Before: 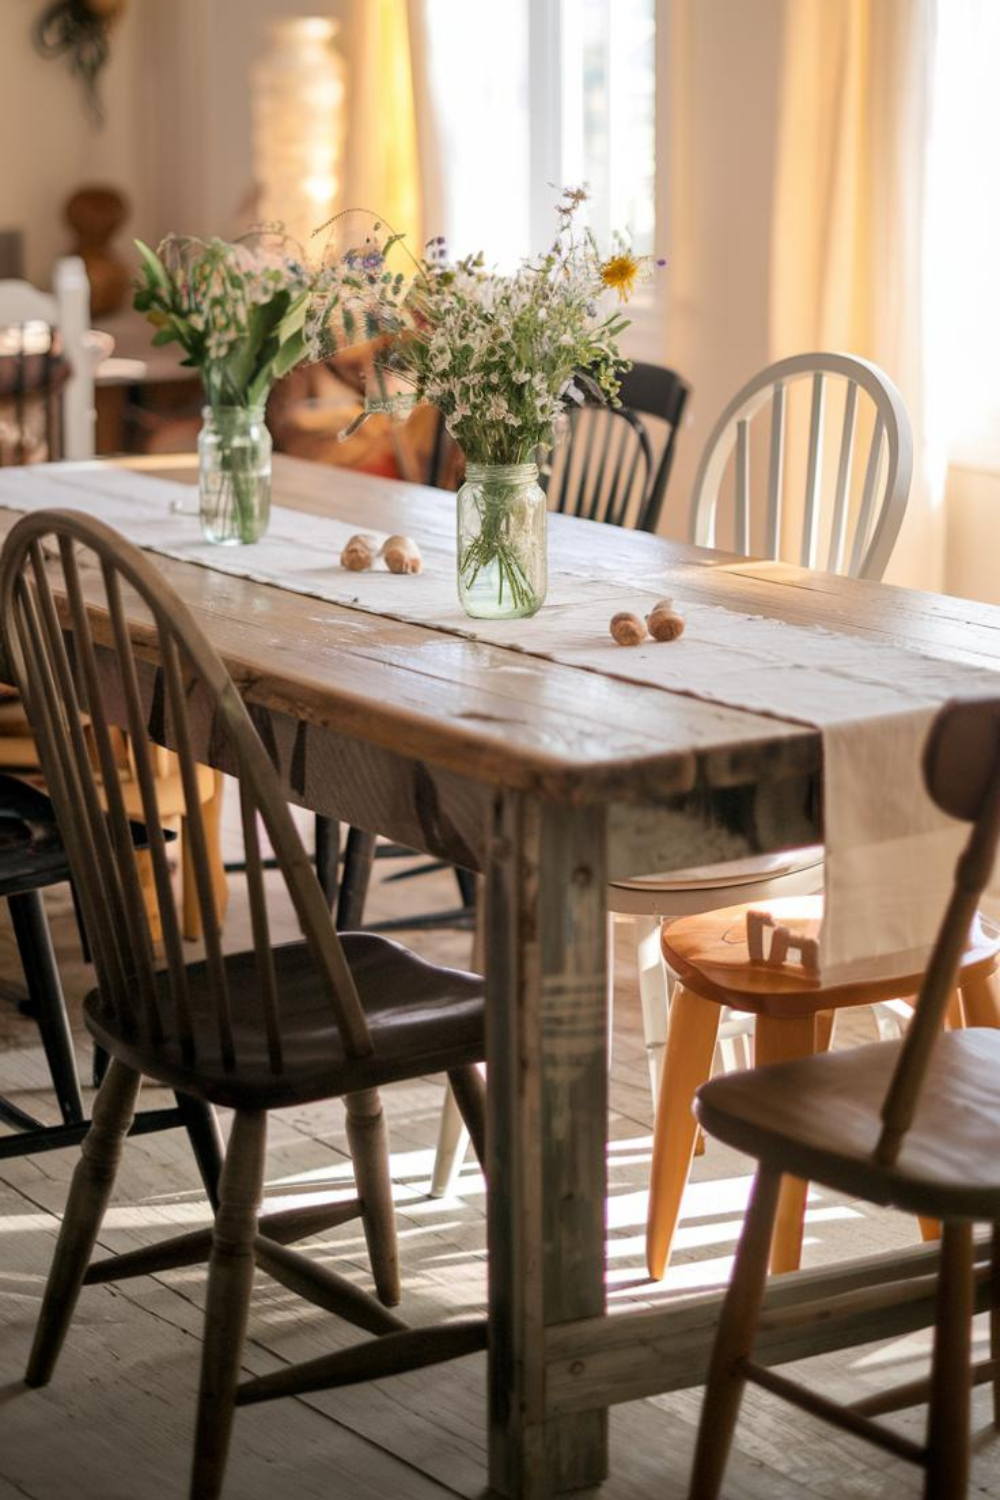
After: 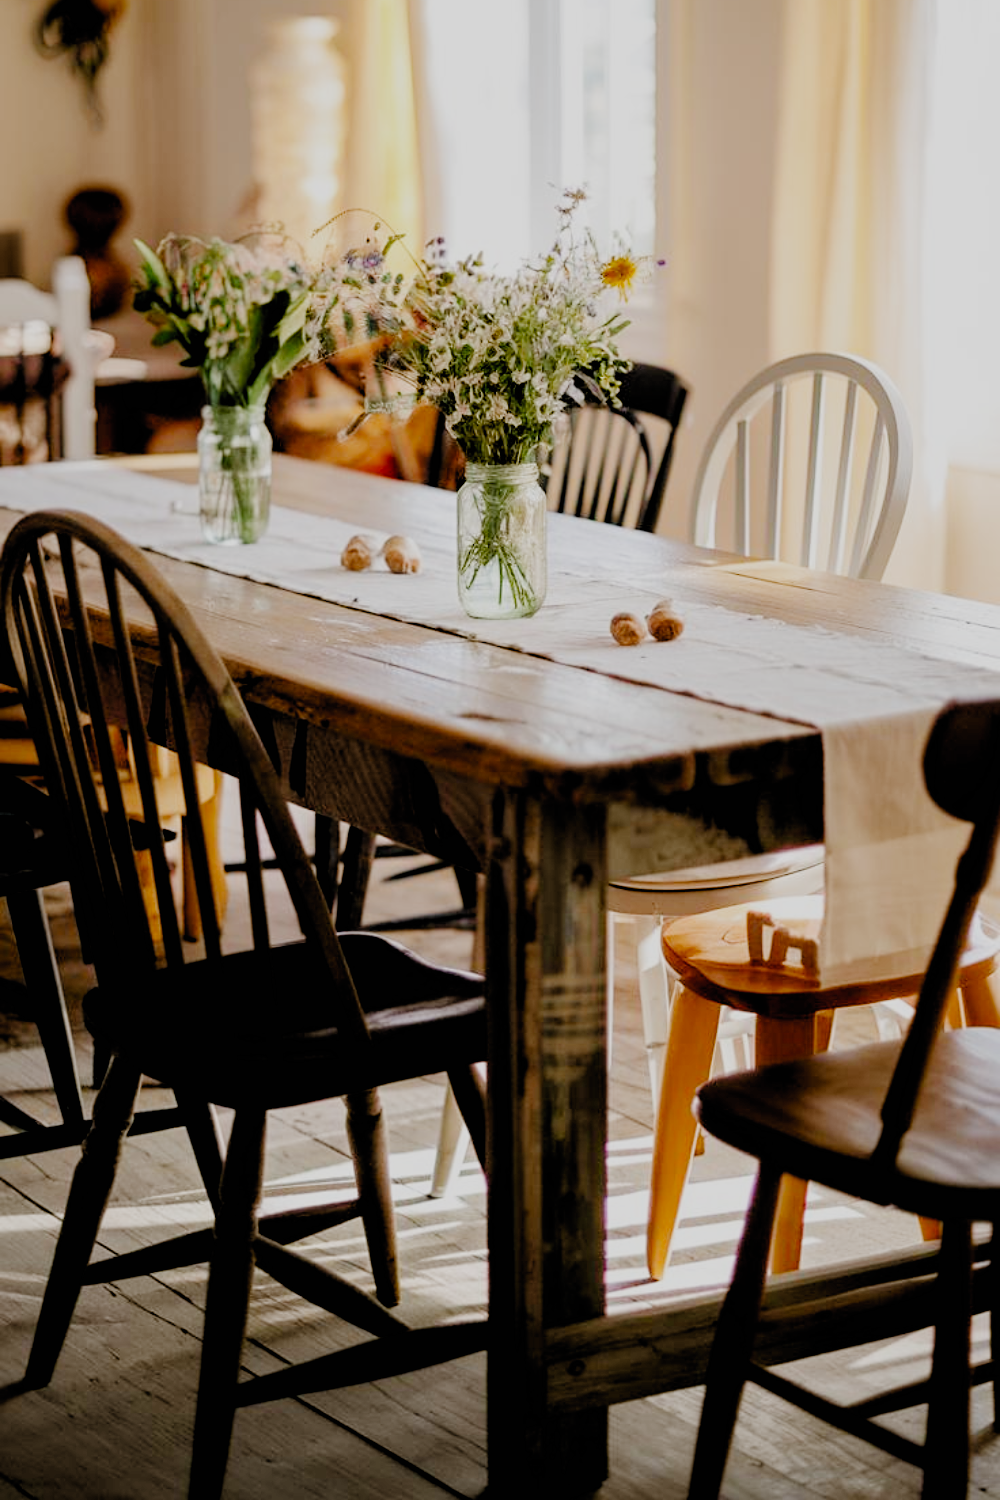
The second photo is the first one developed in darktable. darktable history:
filmic rgb: black relative exposure -2.99 EV, white relative exposure 4.56 EV, hardness 1.71, contrast 1.266, preserve chrominance no, color science v4 (2020), contrast in shadows soft, contrast in highlights soft
sharpen: amount 0.217
